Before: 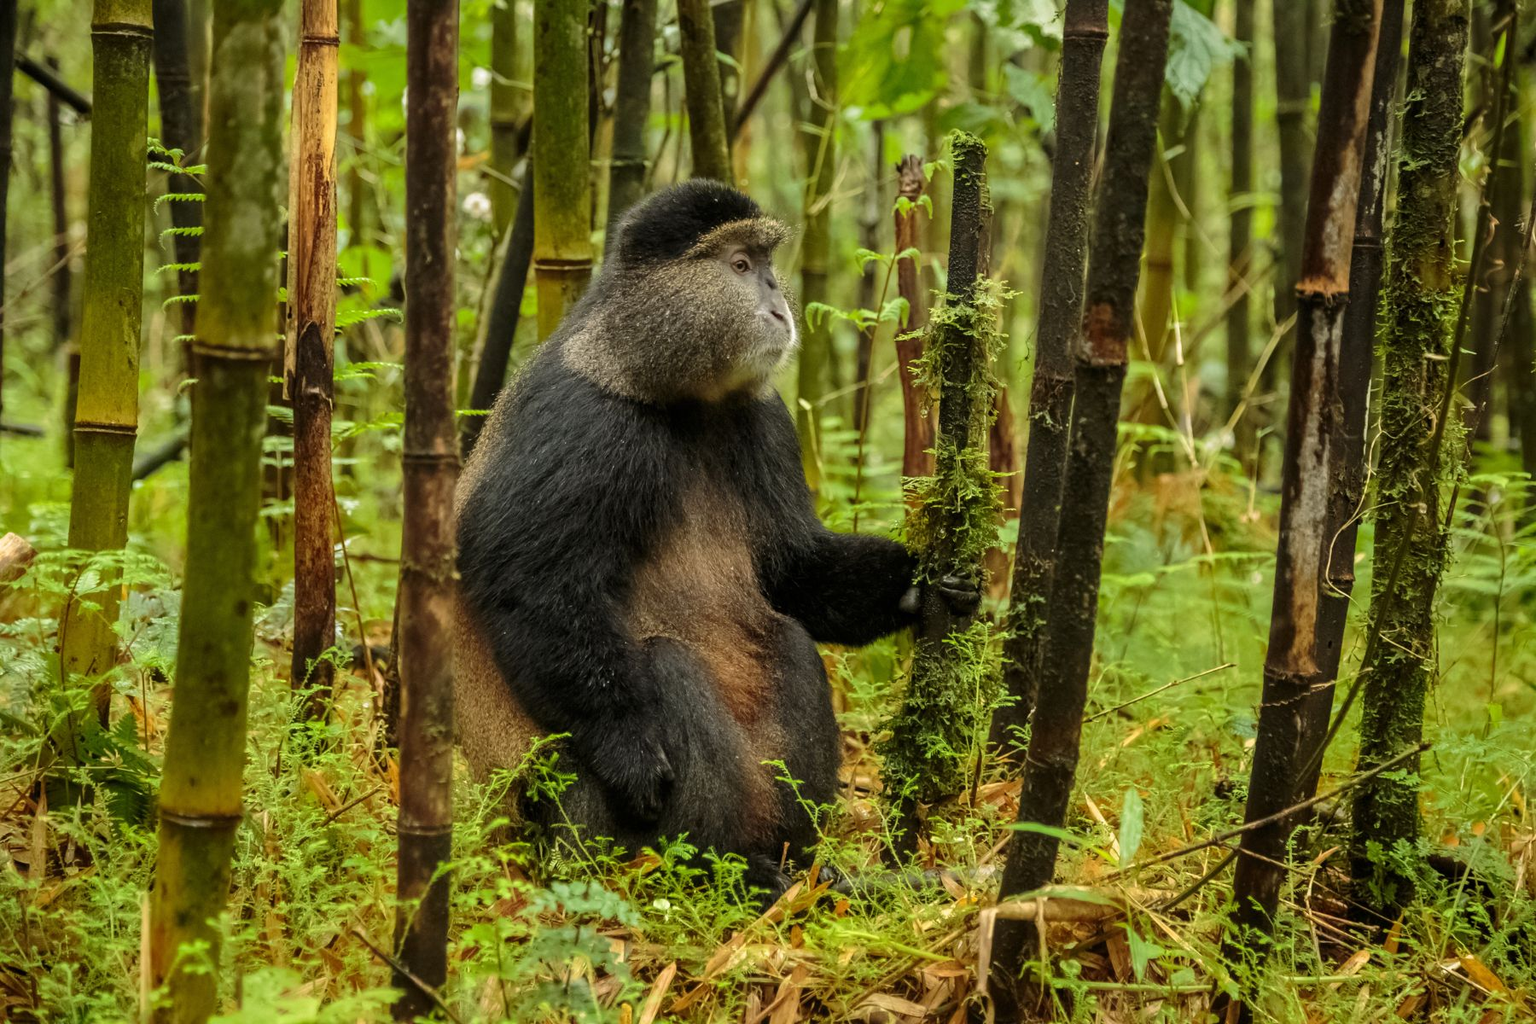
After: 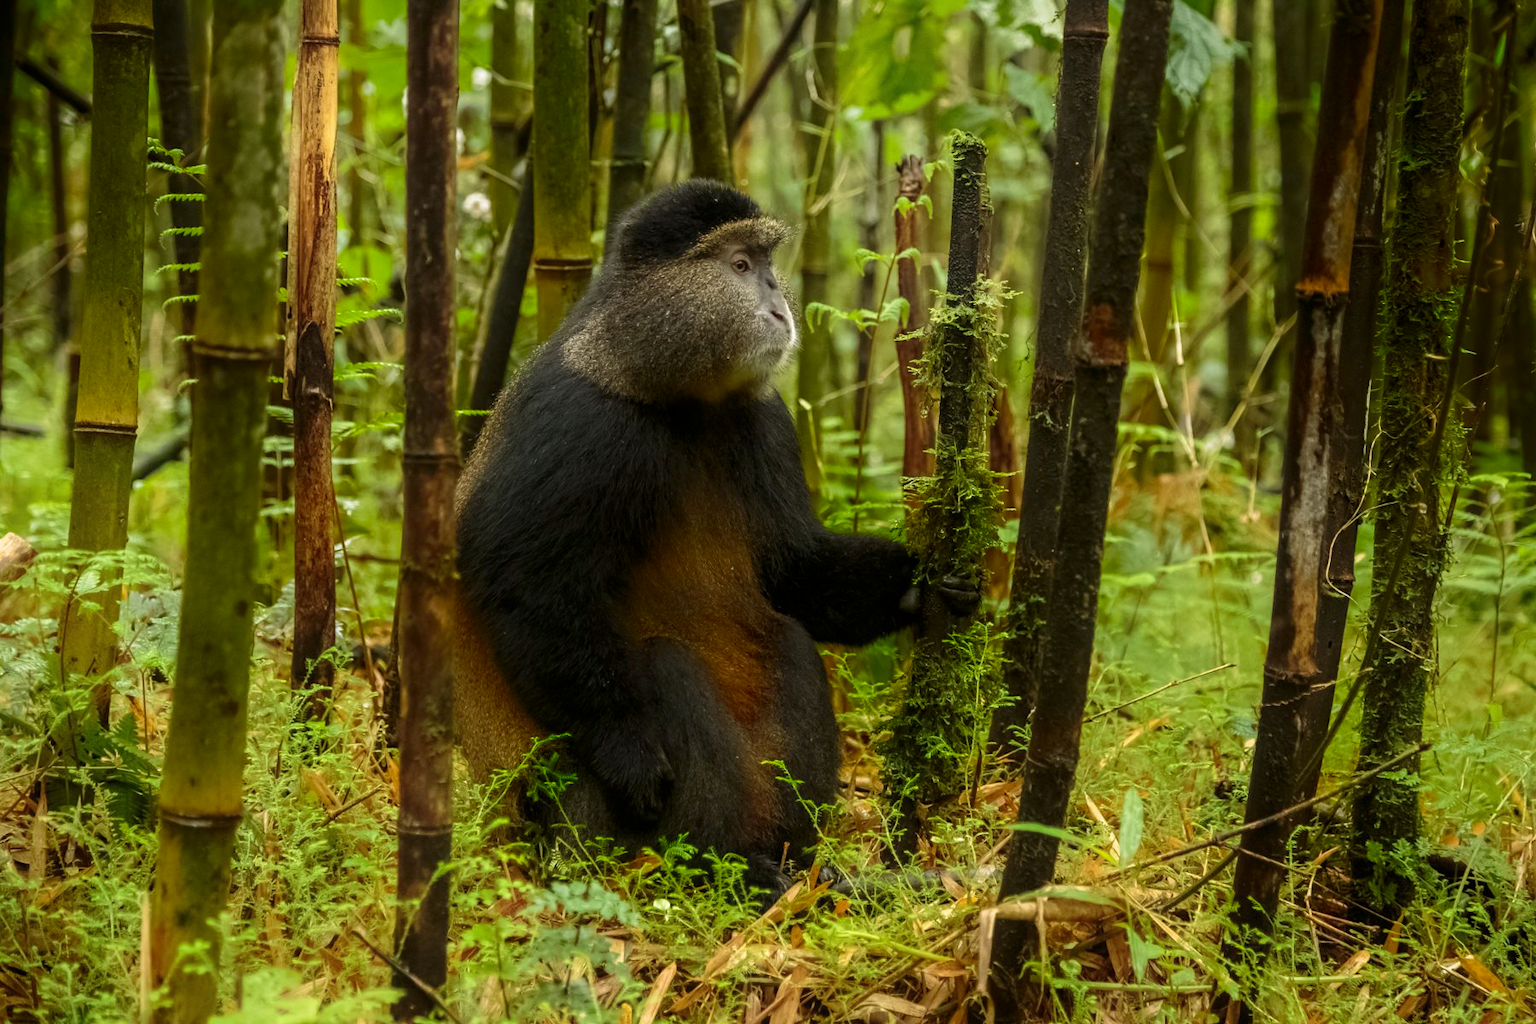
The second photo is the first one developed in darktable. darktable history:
tone equalizer: on, module defaults
shadows and highlights: shadows -90, highlights 90, soften with gaussian
